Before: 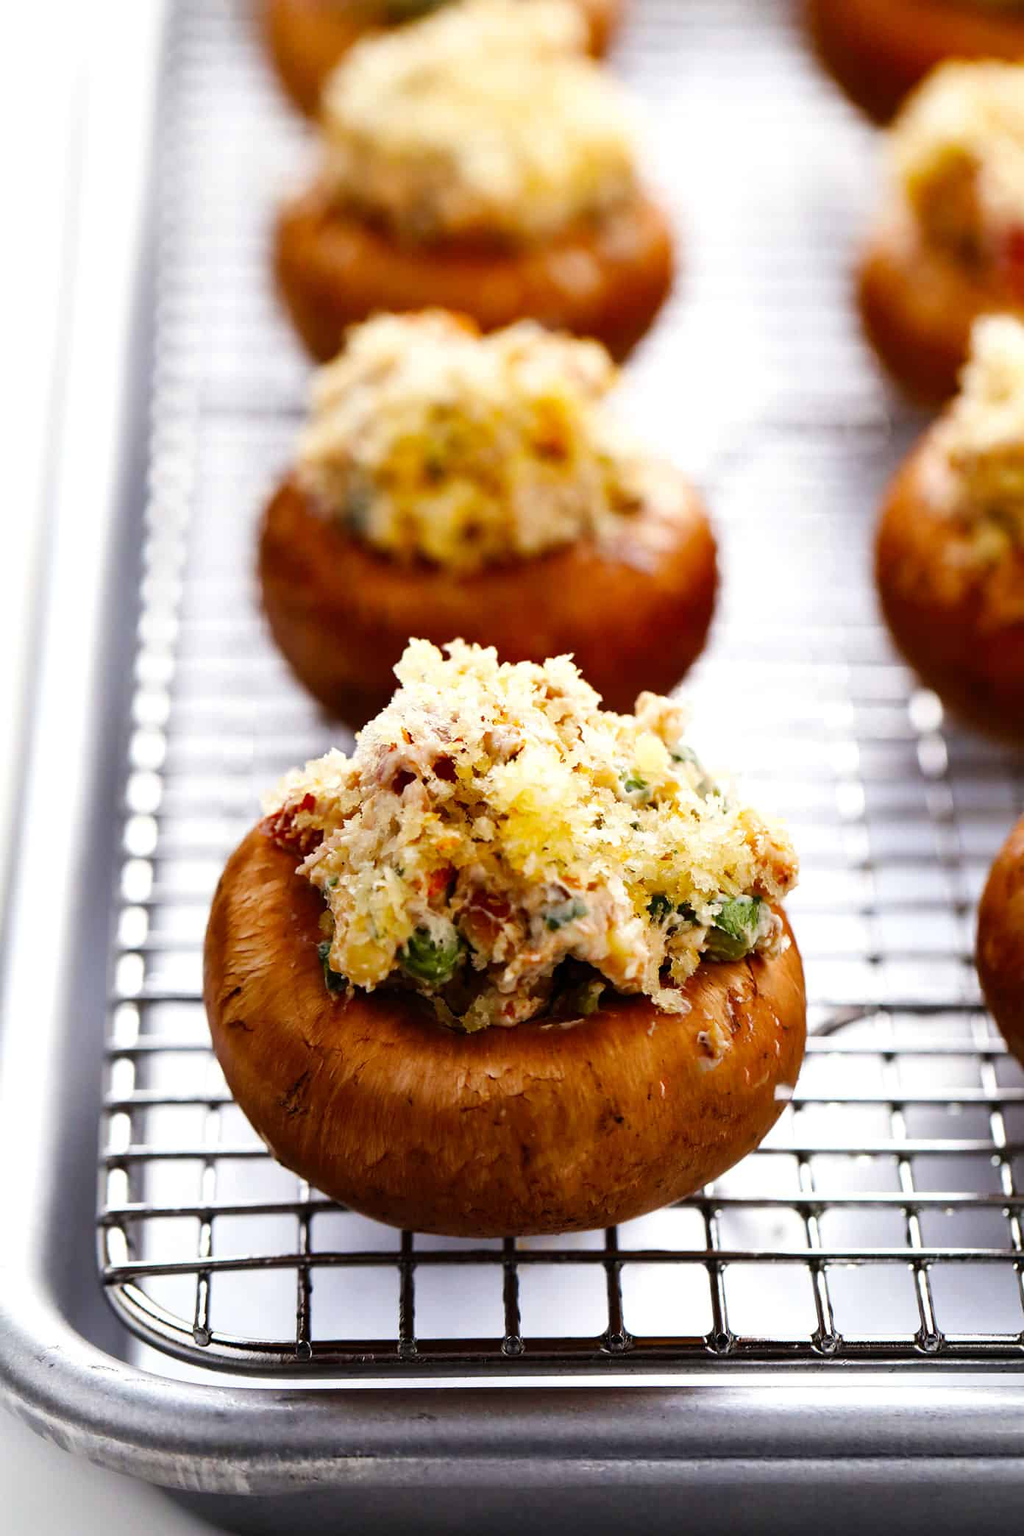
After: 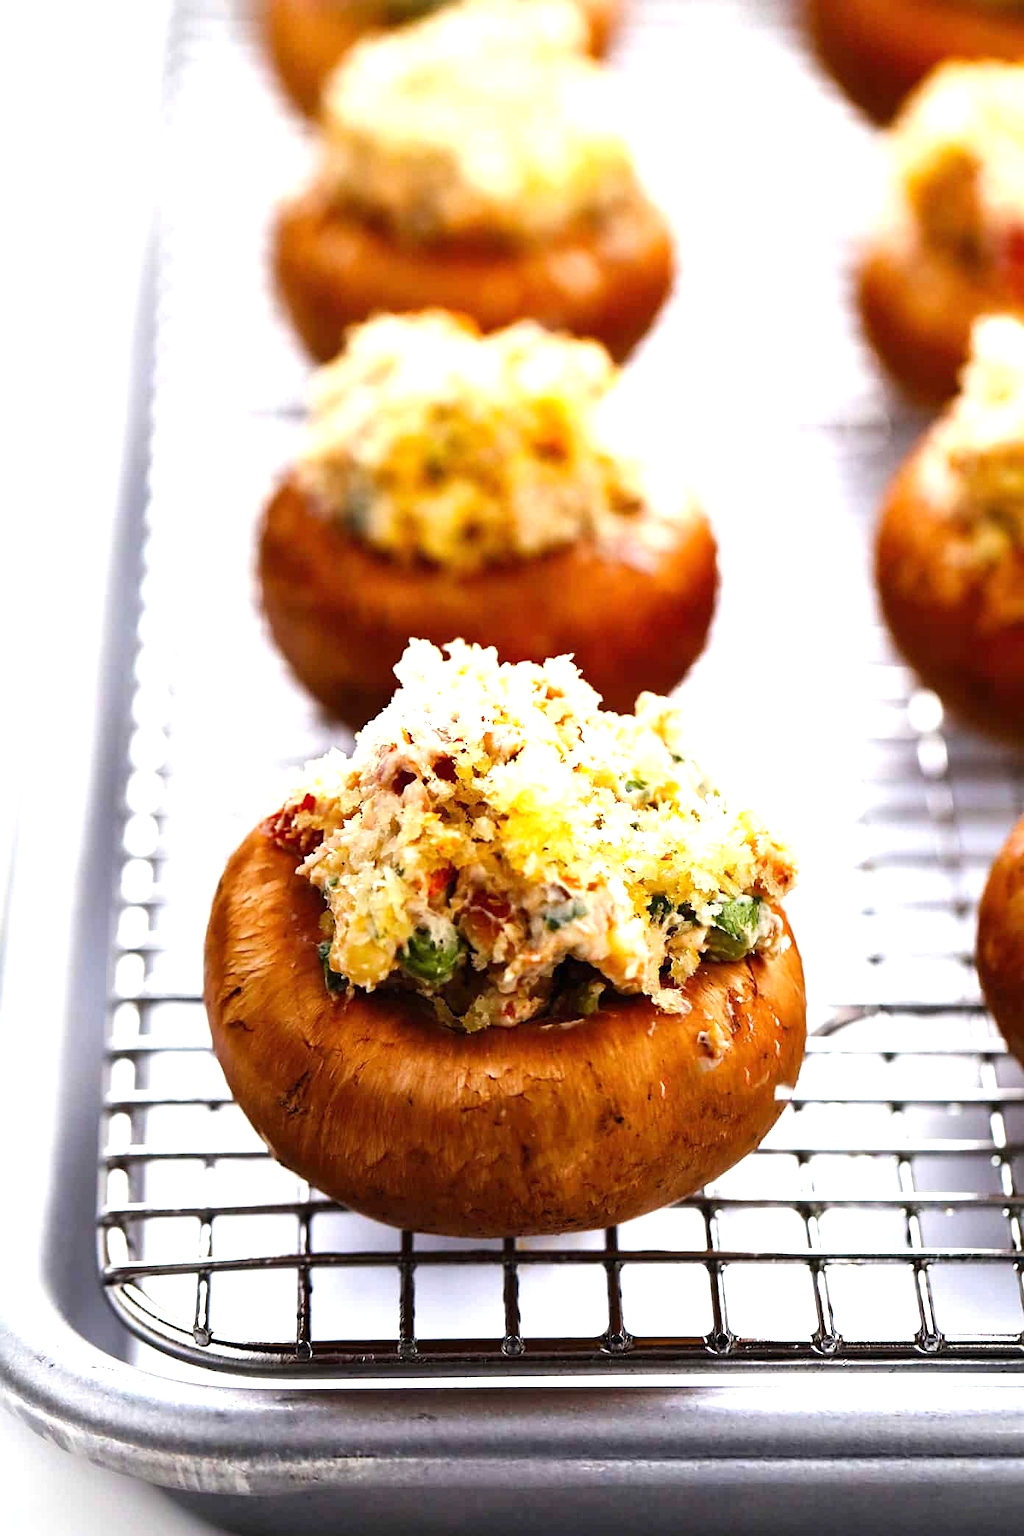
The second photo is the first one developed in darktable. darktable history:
sharpen: amount 0.2
exposure: black level correction 0, exposure 0.7 EV, compensate exposure bias true, compensate highlight preservation false
